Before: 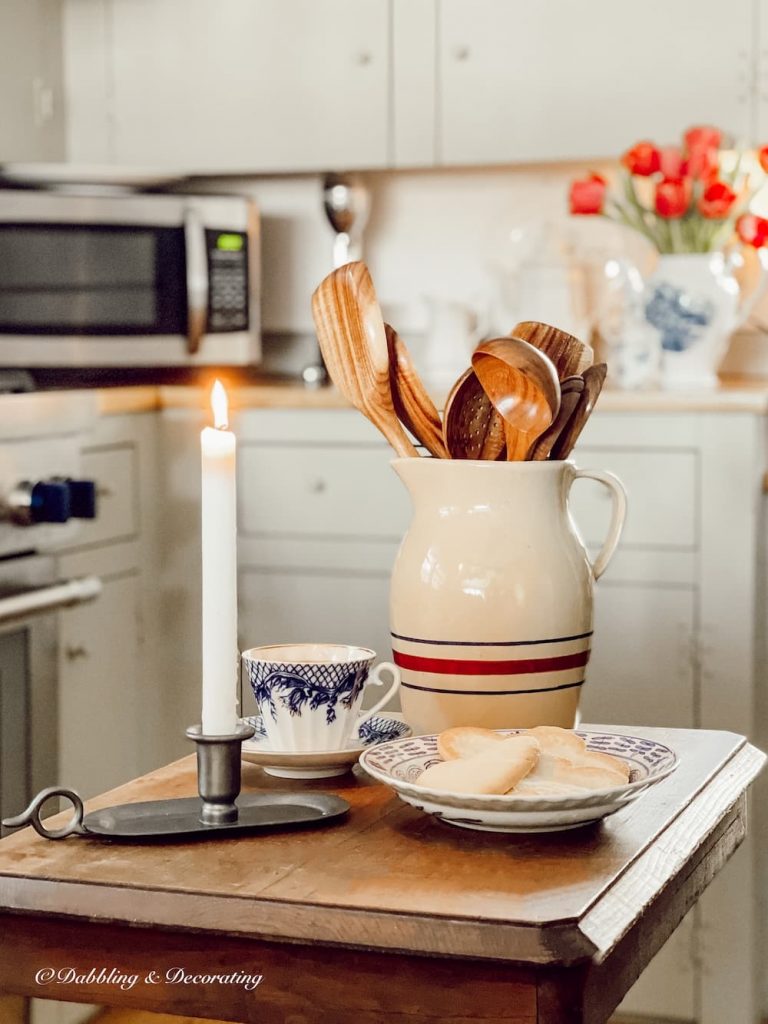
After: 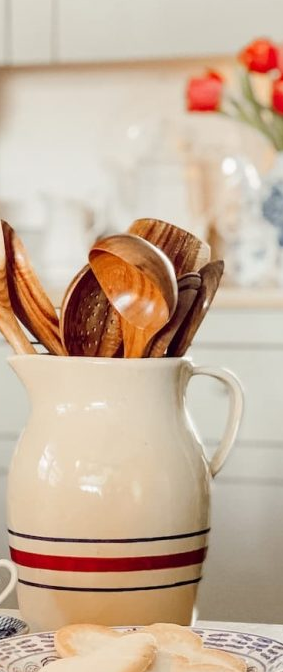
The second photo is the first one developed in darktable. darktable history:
exposure: compensate highlight preservation false
crop and rotate: left 49.936%, top 10.094%, right 13.136%, bottom 24.256%
